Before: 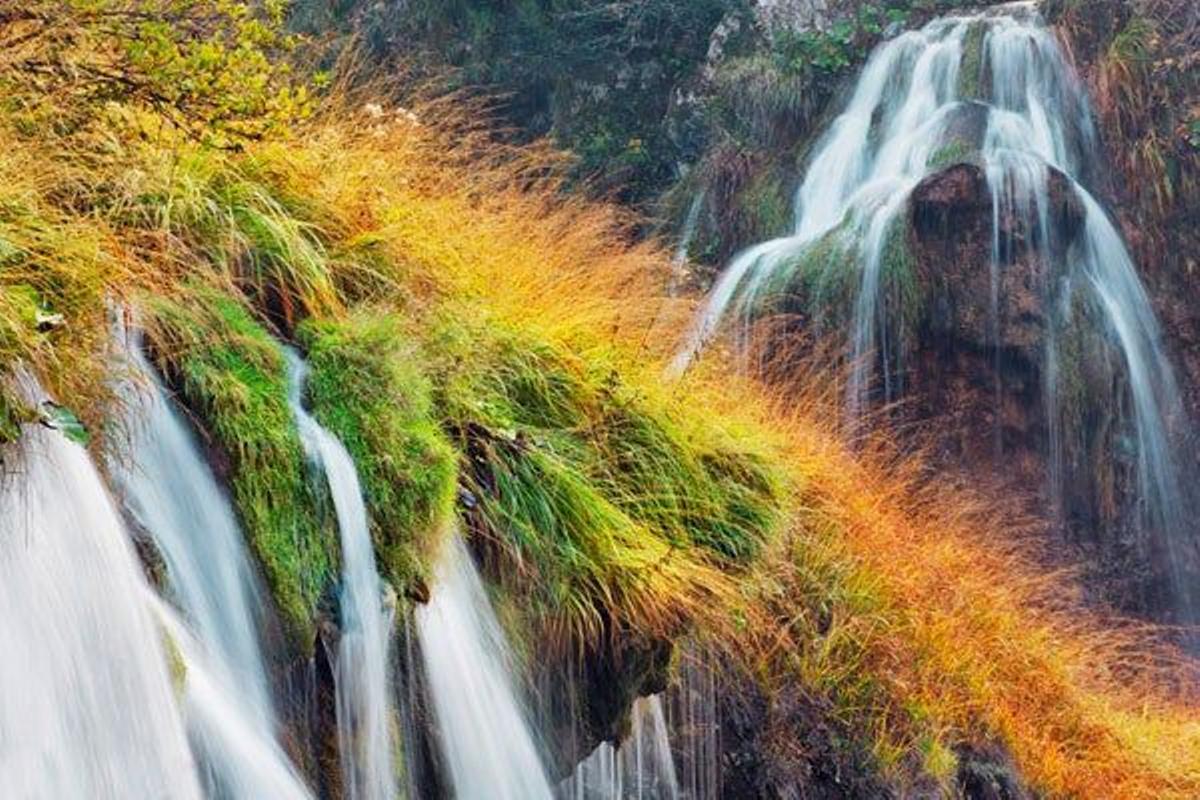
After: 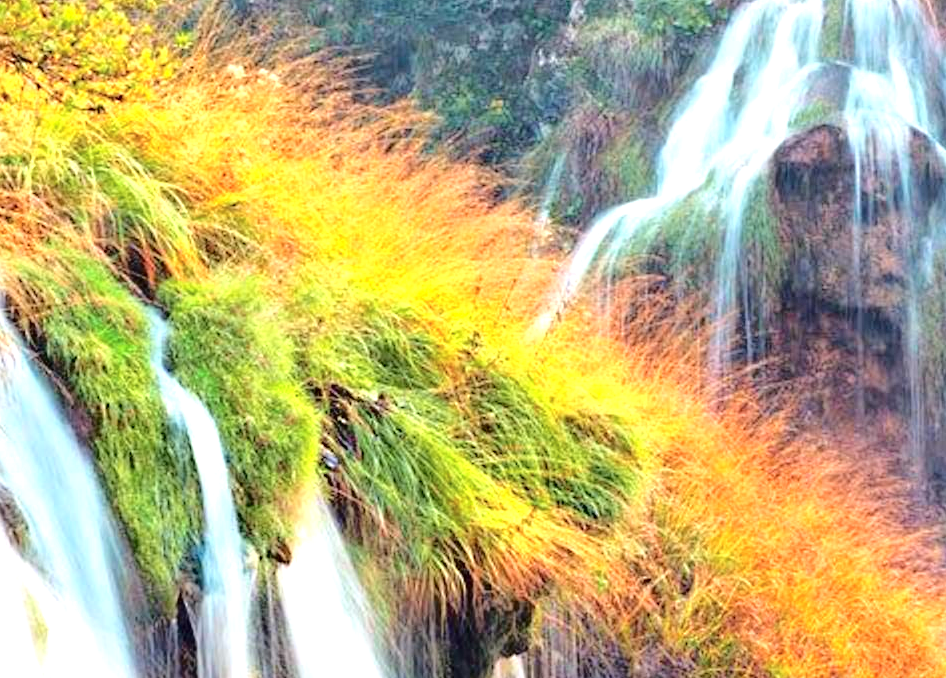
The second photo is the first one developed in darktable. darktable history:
sharpen: radius 5.354, amount 0.312, threshold 26.626
exposure: exposure 0.916 EV, compensate exposure bias true, compensate highlight preservation false
crop: left 11.513%, top 4.928%, right 9.573%, bottom 10.283%
tone curve: curves: ch0 [(0, 0.01) (0.052, 0.045) (0.136, 0.133) (0.275, 0.35) (0.43, 0.54) (0.676, 0.751) (0.89, 0.919) (1, 1)]; ch1 [(0, 0) (0.094, 0.081) (0.285, 0.299) (0.385, 0.403) (0.447, 0.429) (0.495, 0.496) (0.544, 0.552) (0.589, 0.612) (0.722, 0.728) (1, 1)]; ch2 [(0, 0) (0.257, 0.217) (0.43, 0.421) (0.498, 0.507) (0.531, 0.544) (0.56, 0.579) (0.625, 0.642) (1, 1)], color space Lab, independent channels, preserve colors none
